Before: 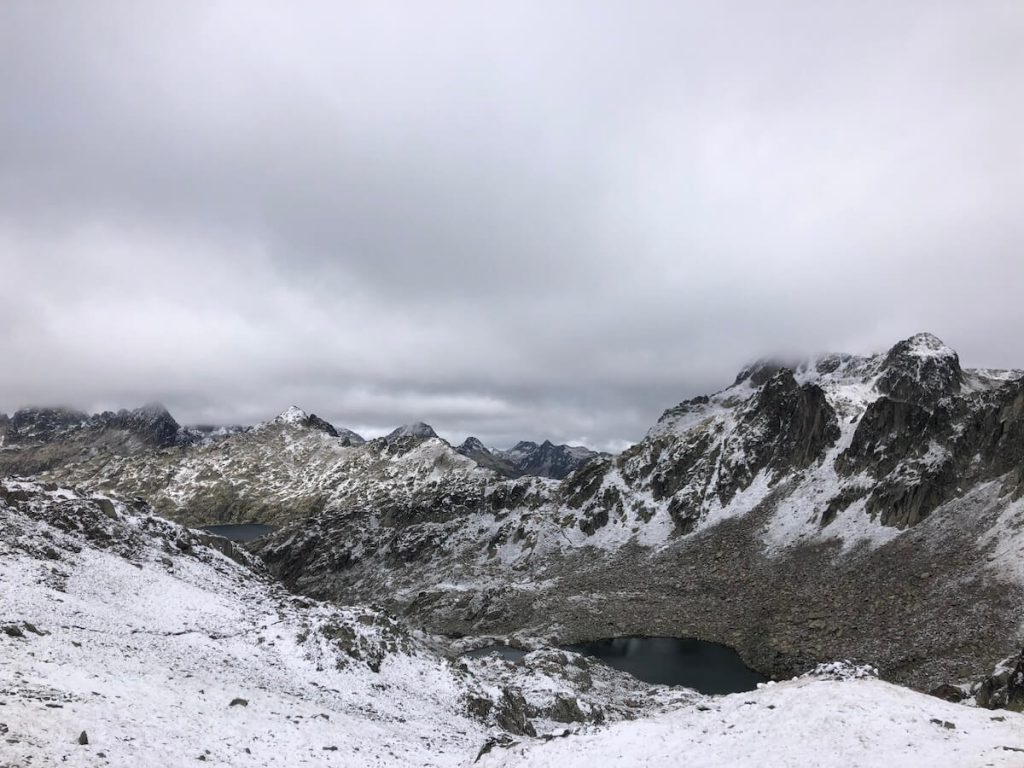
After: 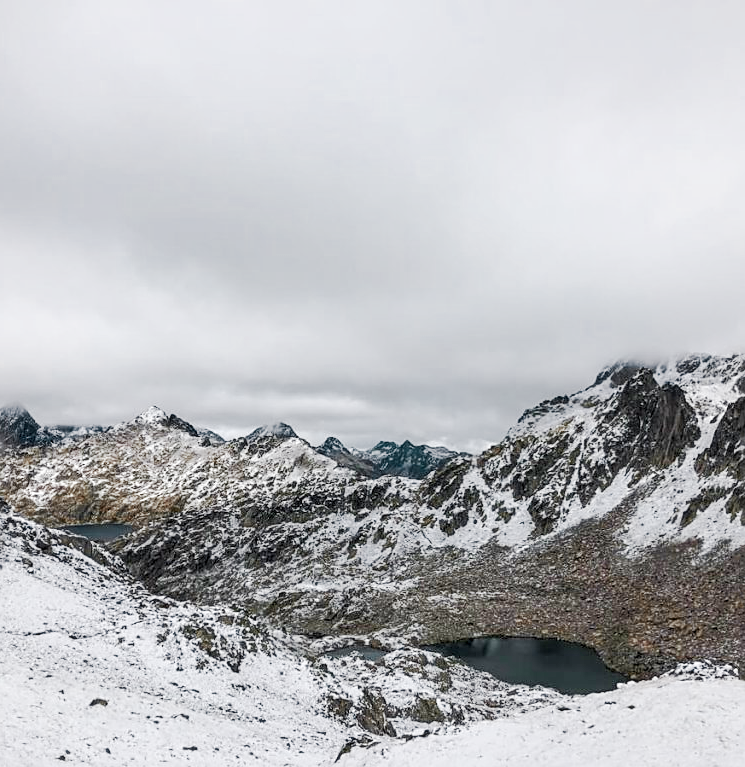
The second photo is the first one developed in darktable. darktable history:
exposure: black level correction 0, exposure 1.481 EV, compensate highlight preservation false
sharpen: on, module defaults
local contrast: detail 130%
crop: left 13.761%, right 13.457%
color zones: curves: ch0 [(0.826, 0.353)]; ch1 [(0.242, 0.647) (0.889, 0.342)]; ch2 [(0.246, 0.089) (0.969, 0.068)]
tone equalizer: -8 EV -0.02 EV, -7 EV 0.017 EV, -6 EV -0.008 EV, -5 EV 0.006 EV, -4 EV -0.034 EV, -3 EV -0.238 EV, -2 EV -0.634 EV, -1 EV -0.975 EV, +0 EV -0.971 EV, smoothing diameter 24.82%, edges refinement/feathering 12.52, preserve details guided filter
tone curve: curves: ch0 [(0, 0.017) (0.091, 0.04) (0.296, 0.276) (0.439, 0.482) (0.64, 0.729) (0.785, 0.817) (0.995, 0.917)]; ch1 [(0, 0) (0.384, 0.365) (0.463, 0.447) (0.486, 0.474) (0.503, 0.497) (0.526, 0.52) (0.555, 0.564) (0.578, 0.589) (0.638, 0.66) (0.766, 0.773) (1, 1)]; ch2 [(0, 0) (0.374, 0.344) (0.446, 0.443) (0.501, 0.509) (0.528, 0.522) (0.569, 0.593) (0.61, 0.646) (0.666, 0.688) (1, 1)], preserve colors none
